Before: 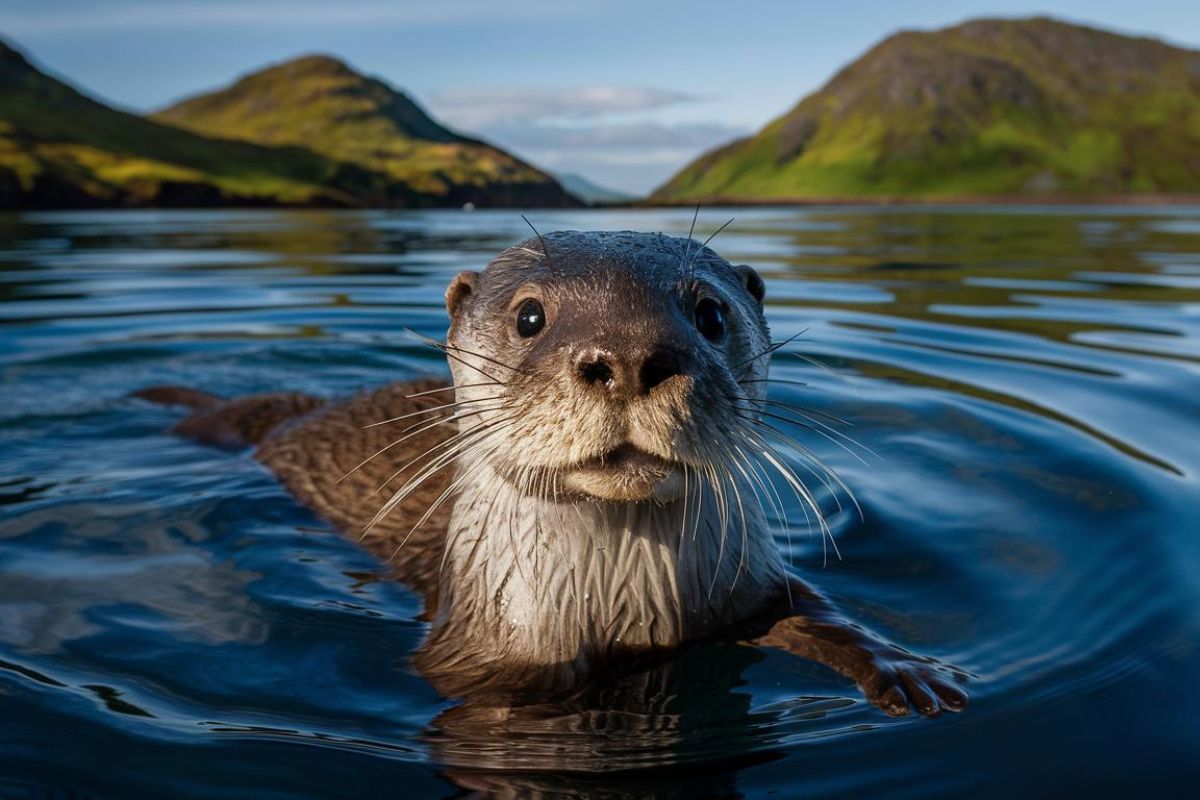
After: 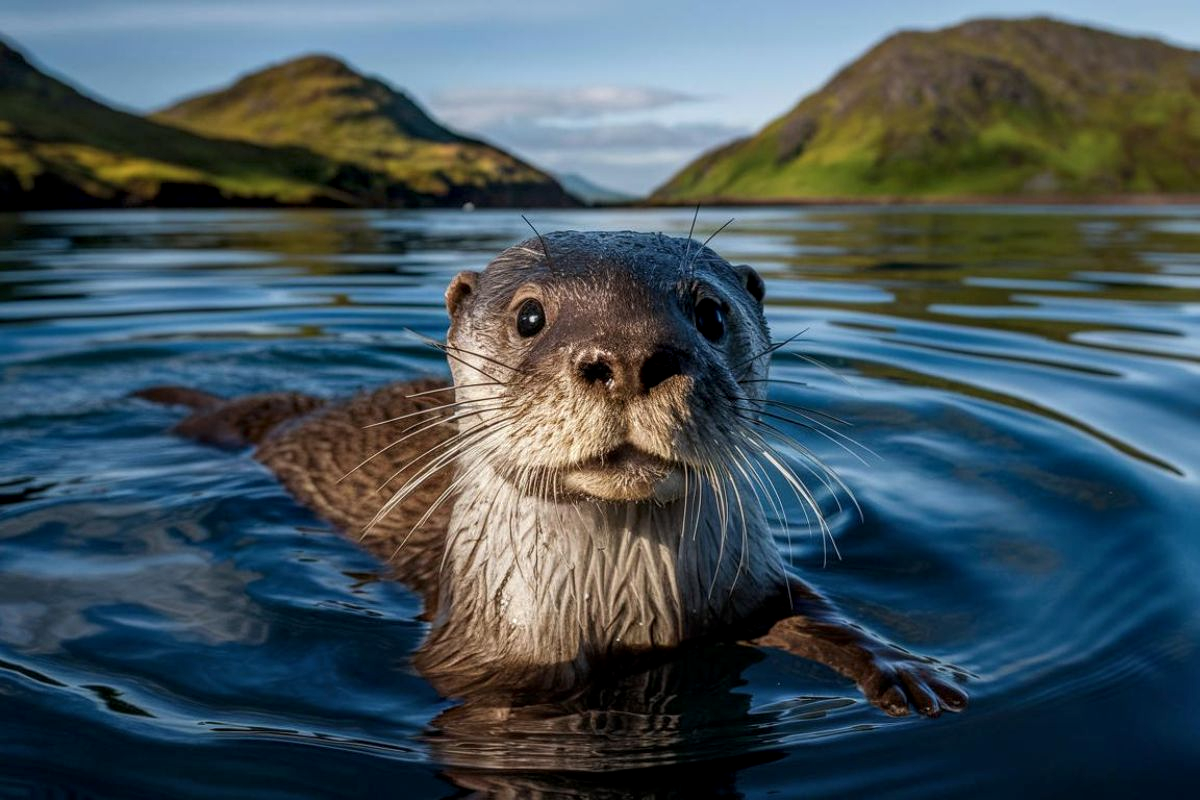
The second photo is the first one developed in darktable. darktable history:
local contrast: highlights 56%, shadows 51%, detail 130%, midtone range 0.451
tone equalizer: on, module defaults
